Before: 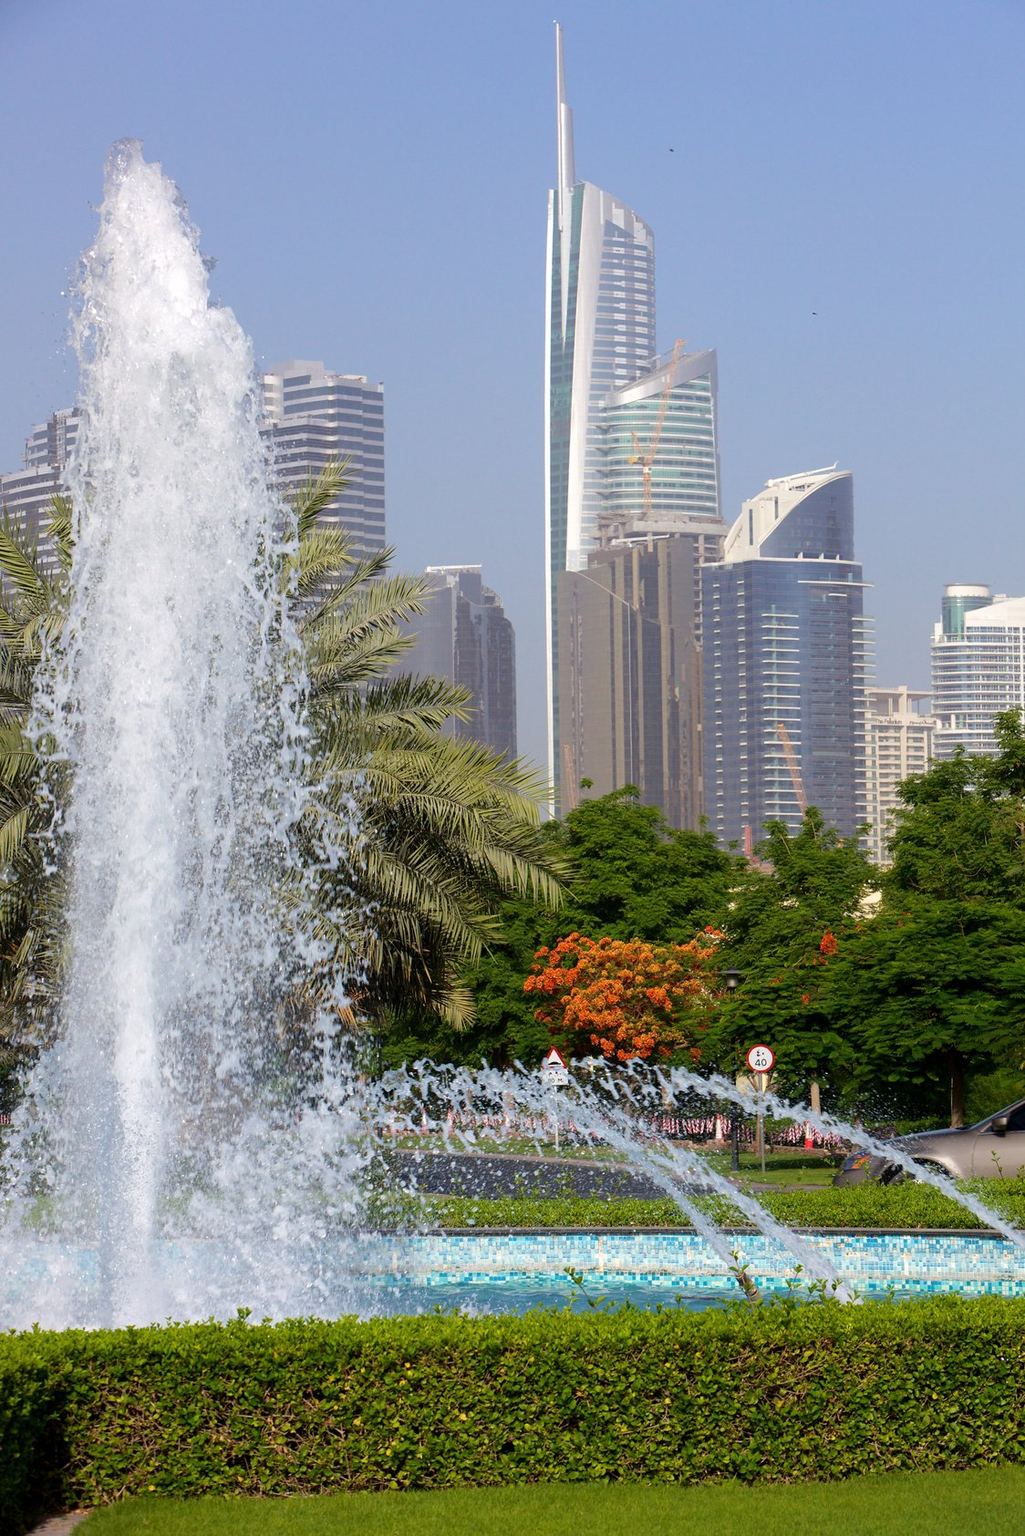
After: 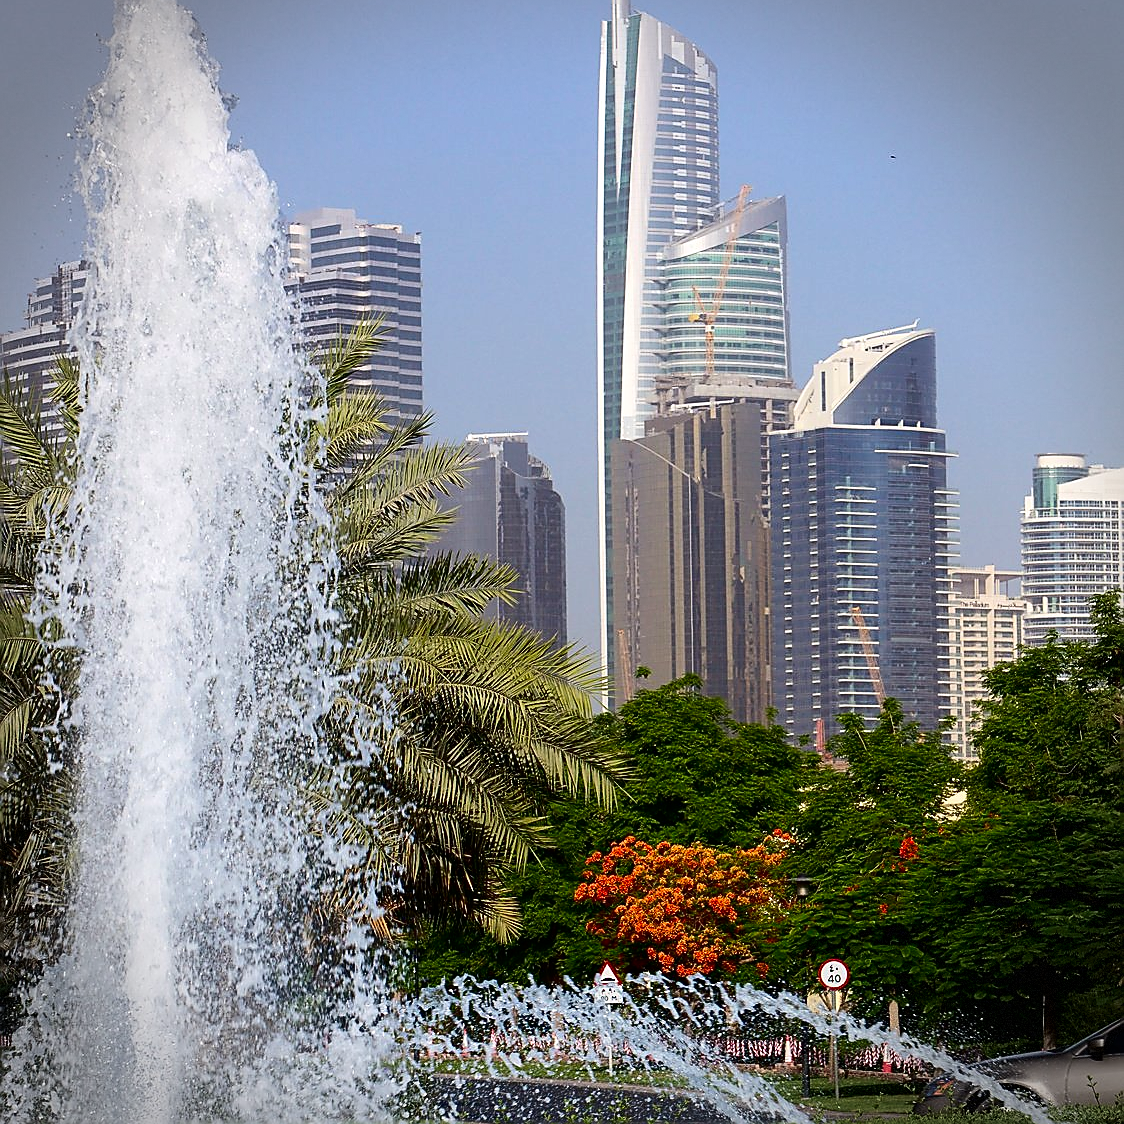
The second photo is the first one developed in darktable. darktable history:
sharpen: radius 1.427, amount 1.263, threshold 0.638
crop: top 11.154%, bottom 22.102%
vignetting: dithering 8-bit output
contrast brightness saturation: contrast 0.209, brightness -0.106, saturation 0.213
